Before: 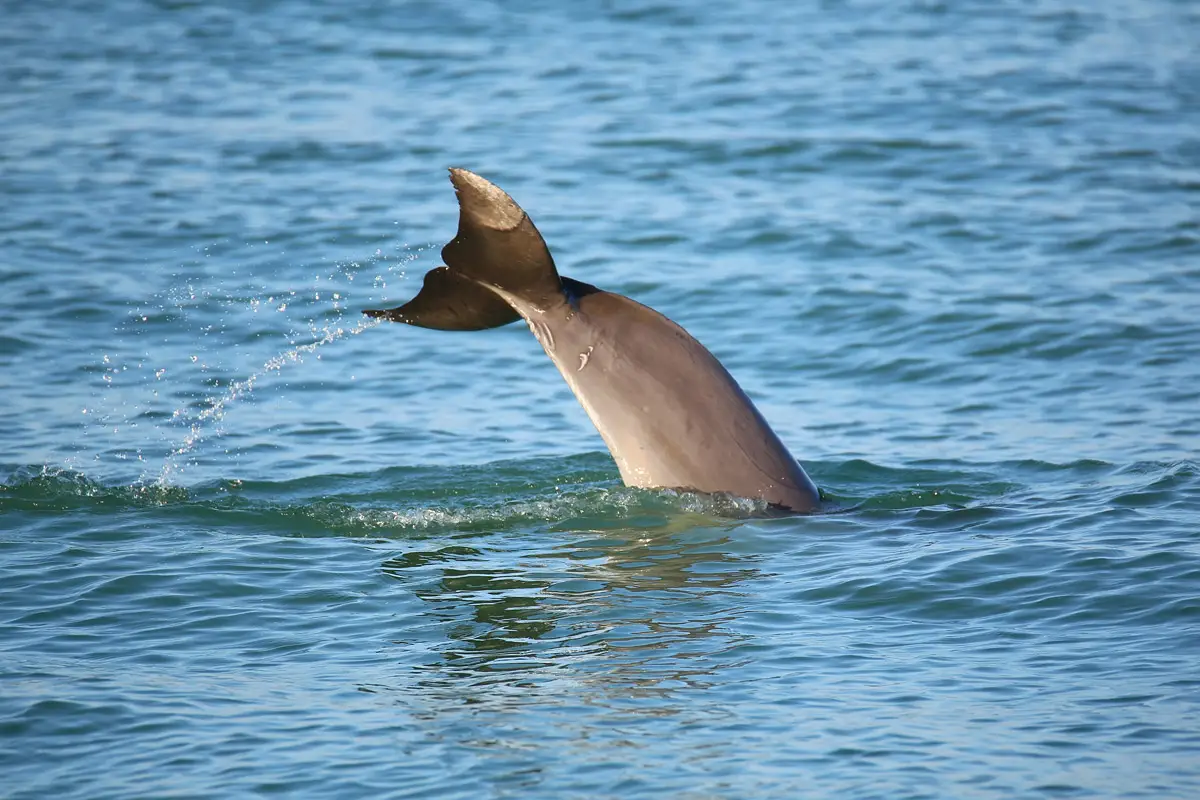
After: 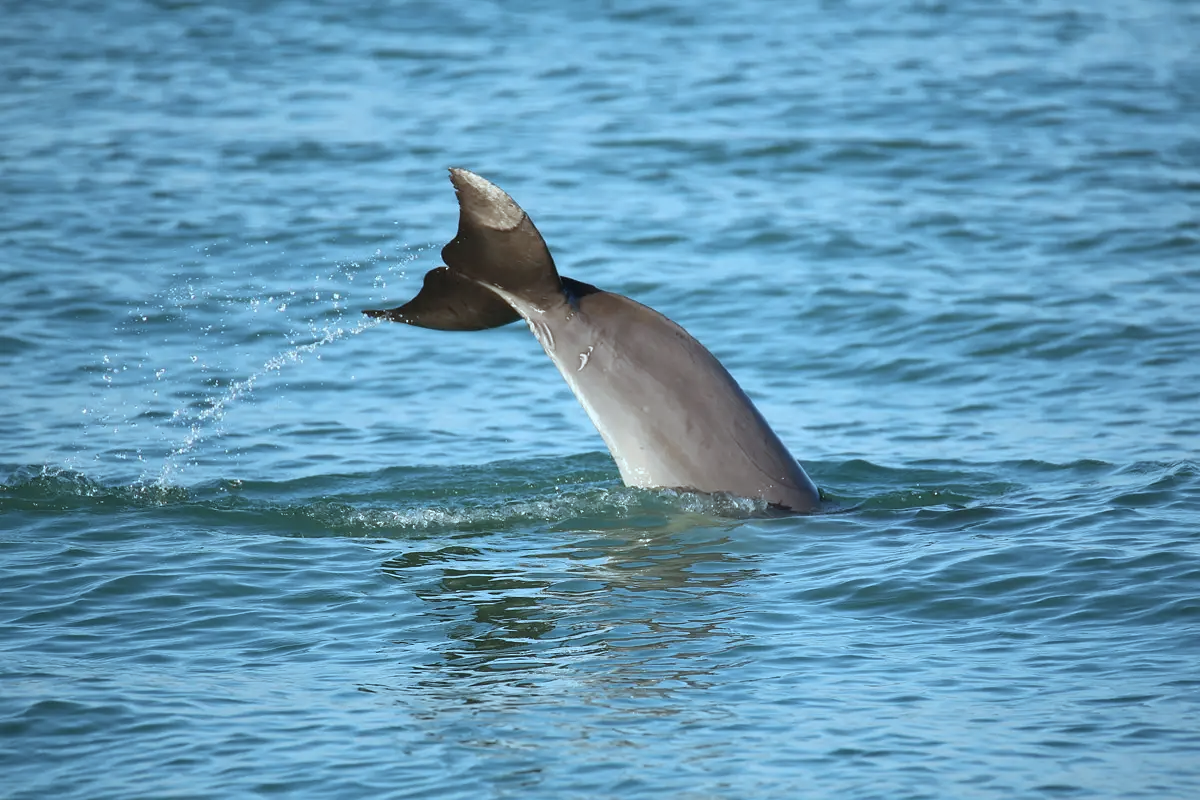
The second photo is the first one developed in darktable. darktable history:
tone equalizer: on, module defaults
color correction: highlights a* -12.64, highlights b* -18.1, saturation 0.7
